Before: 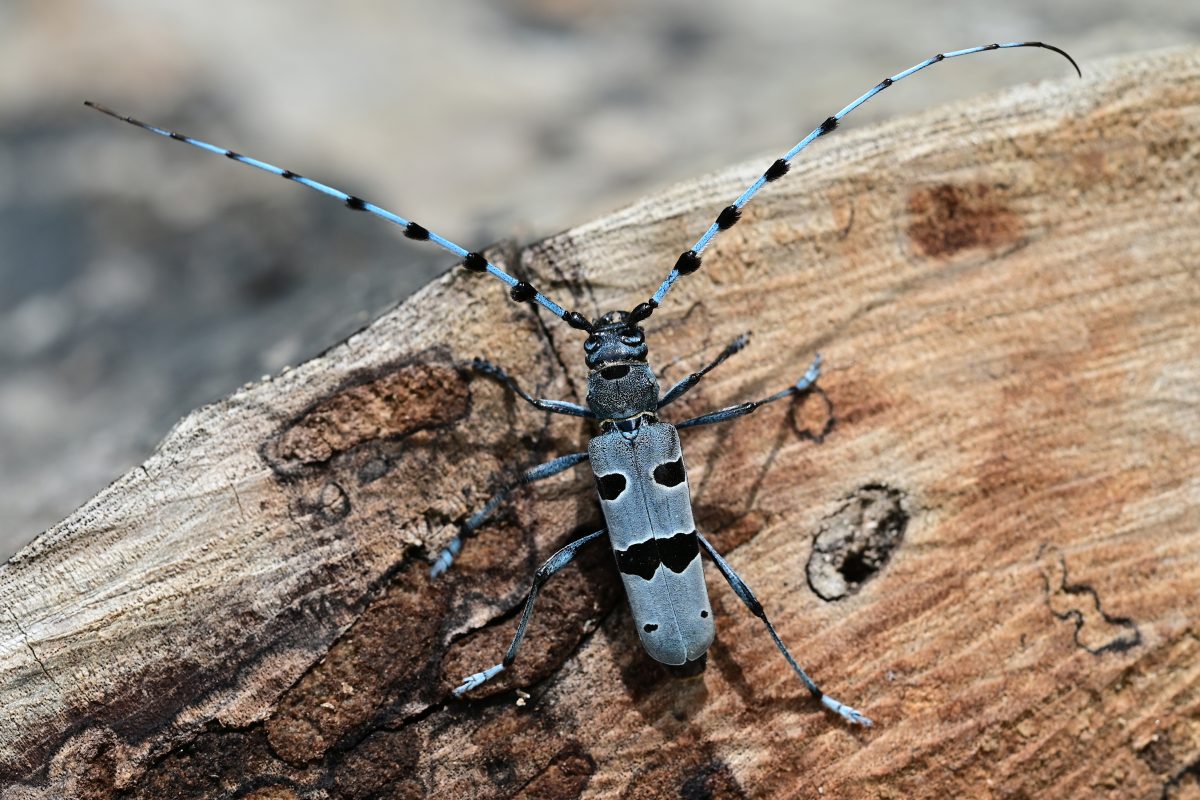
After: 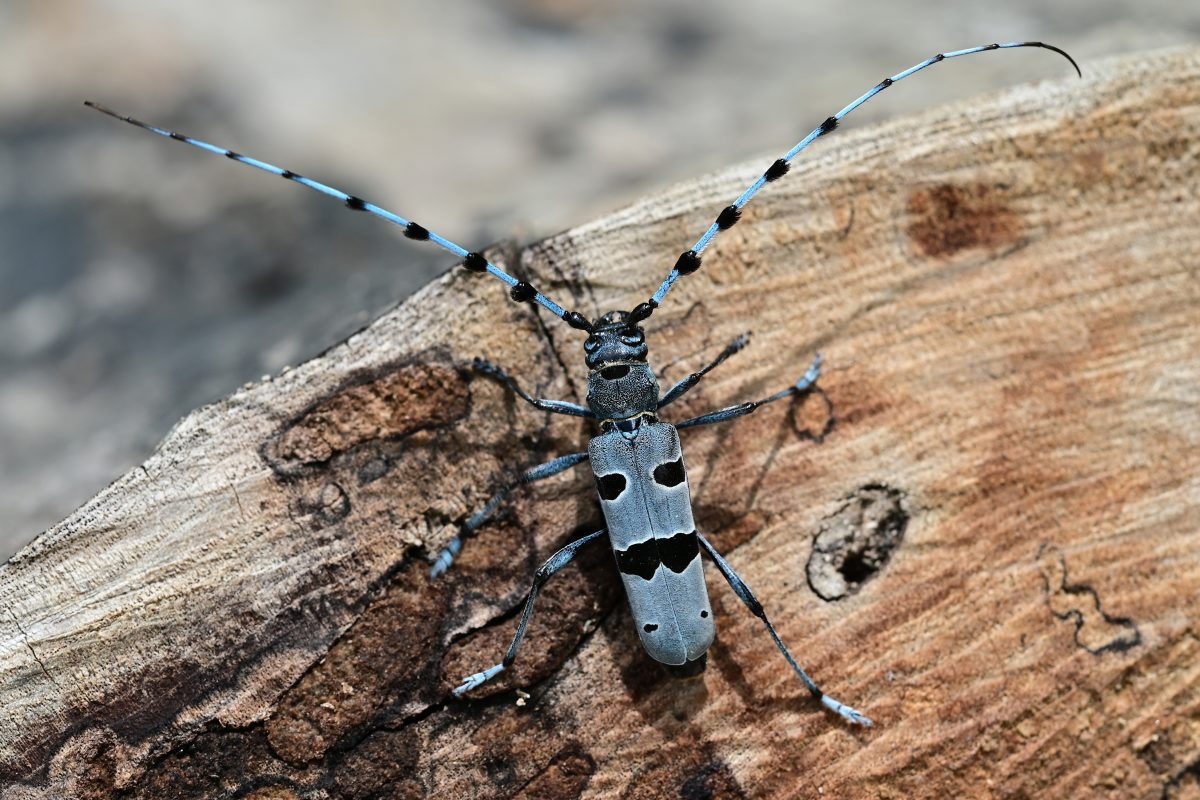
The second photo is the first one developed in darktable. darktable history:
shadows and highlights: radius 126.61, shadows 30.33, highlights -30.86, shadows color adjustment 97.98%, highlights color adjustment 57.72%, low approximation 0.01, soften with gaussian
